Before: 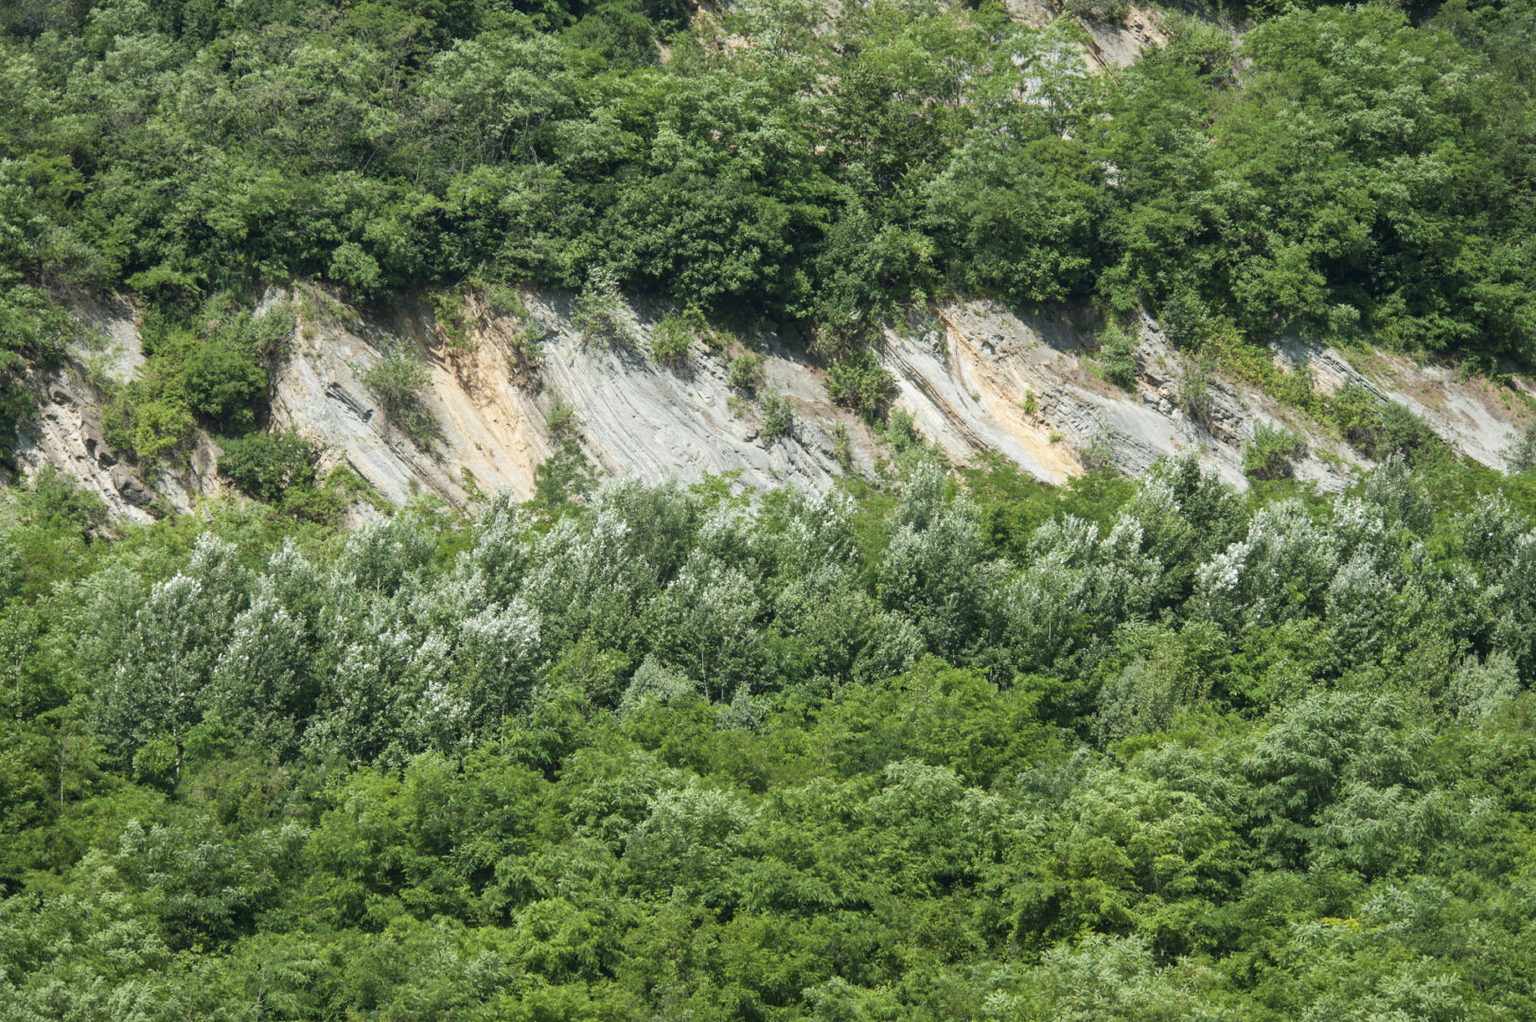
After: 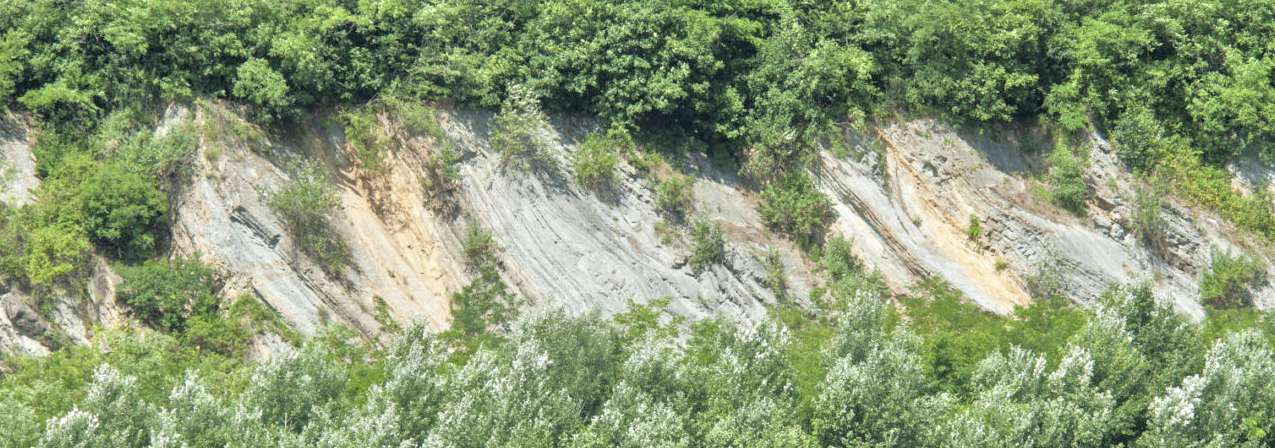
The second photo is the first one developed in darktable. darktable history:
tone equalizer: -7 EV 0.15 EV, -6 EV 0.6 EV, -5 EV 1.15 EV, -4 EV 1.33 EV, -3 EV 1.15 EV, -2 EV 0.6 EV, -1 EV 0.15 EV, mask exposure compensation -0.5 EV
rgb levels: preserve colors max RGB
crop: left 7.036%, top 18.398%, right 14.379%, bottom 40.043%
